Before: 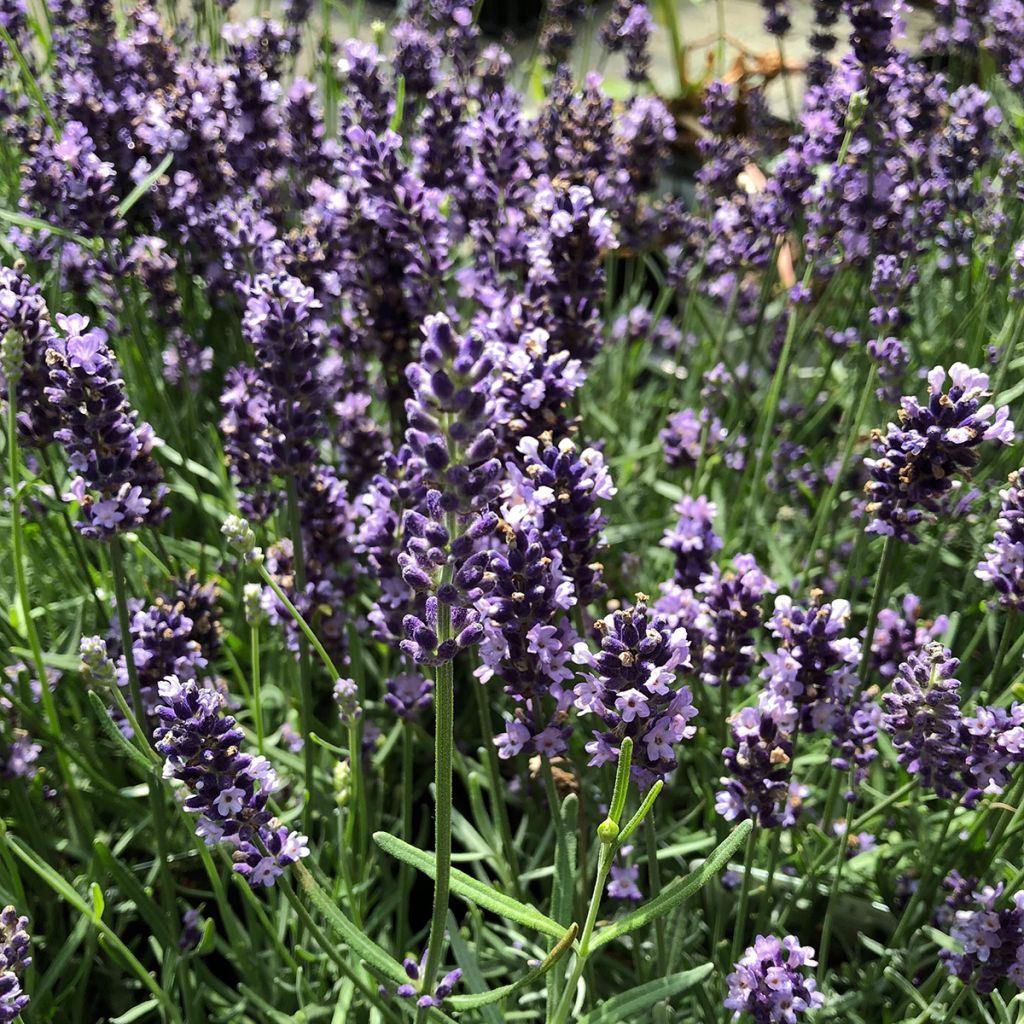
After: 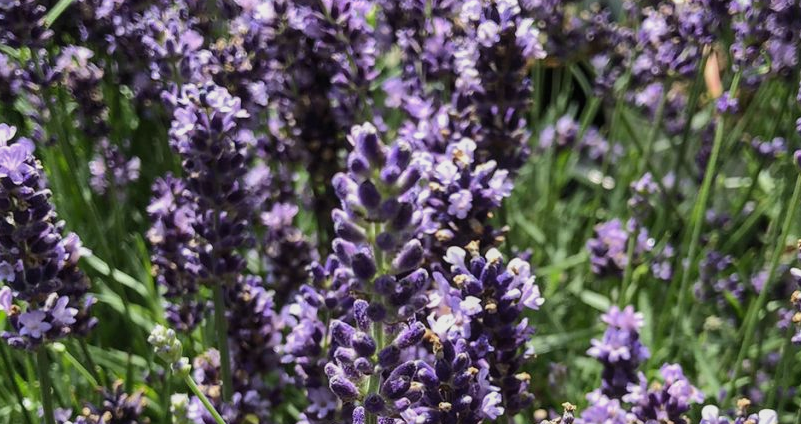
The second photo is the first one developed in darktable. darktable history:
exposure: exposure -0.153 EV, compensate highlight preservation false
crop: left 7.216%, top 18.581%, right 14.489%, bottom 39.919%
local contrast: detail 109%
